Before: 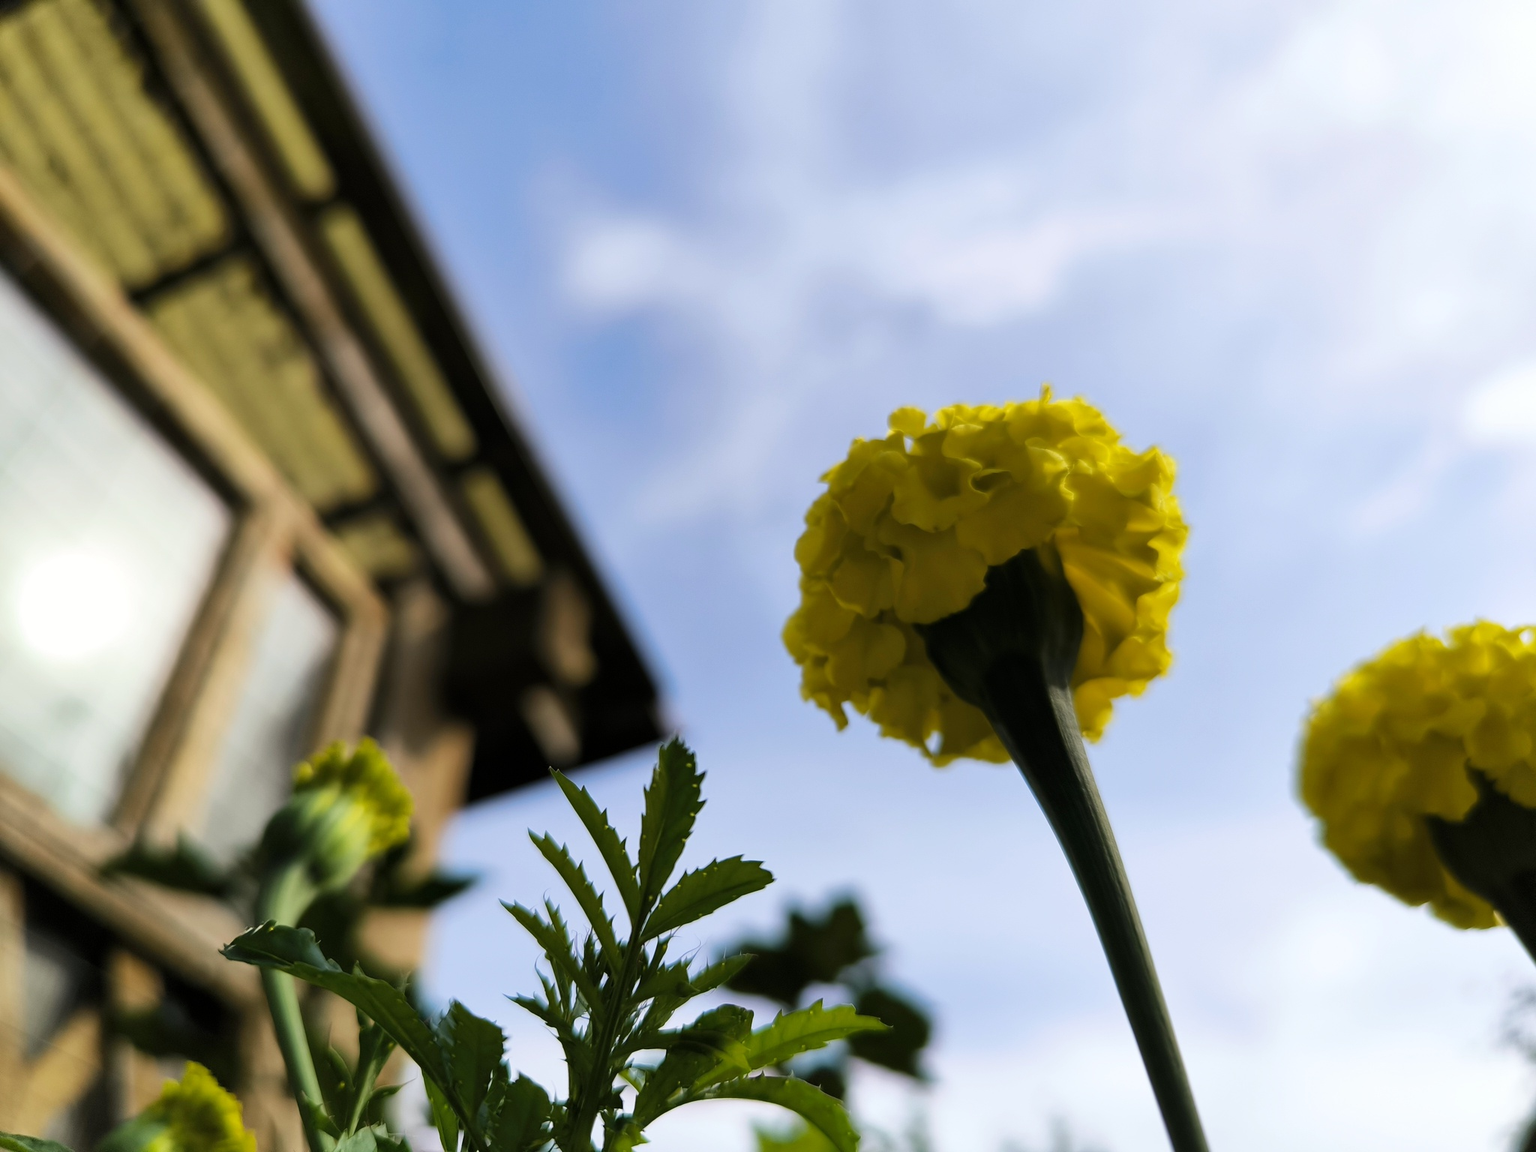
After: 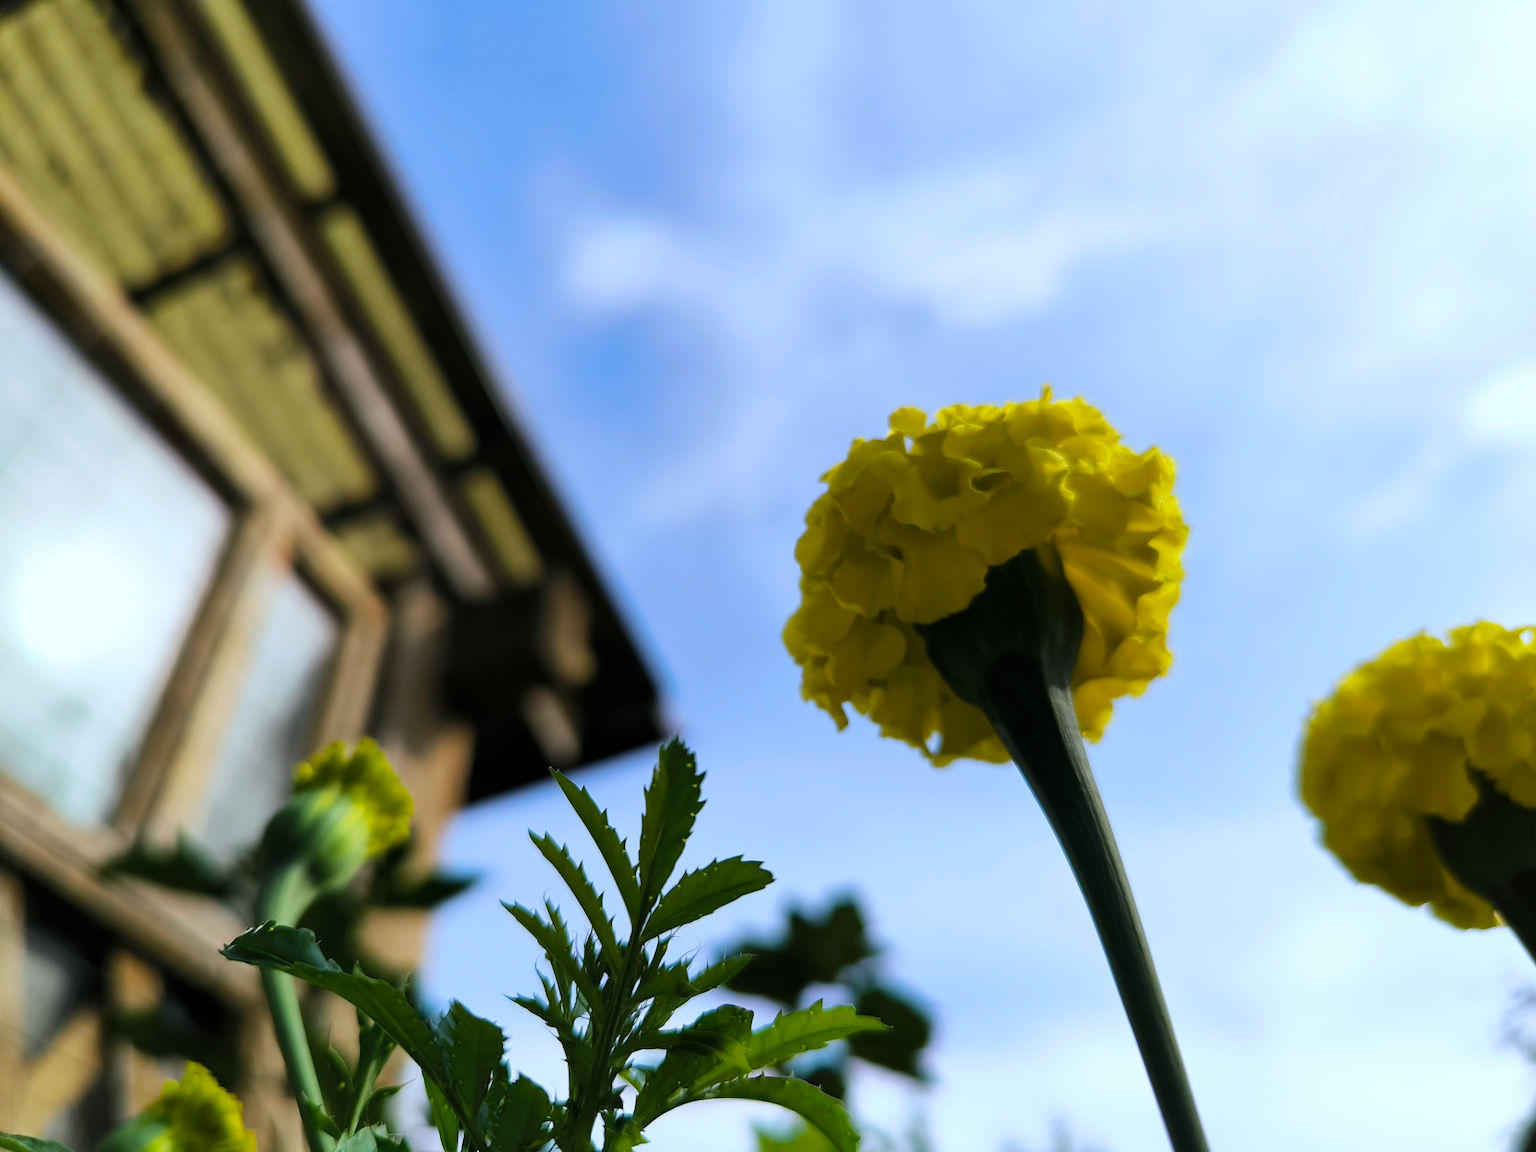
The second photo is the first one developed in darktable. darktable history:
color calibration: x 0.372, y 0.387, temperature 4285.1 K
